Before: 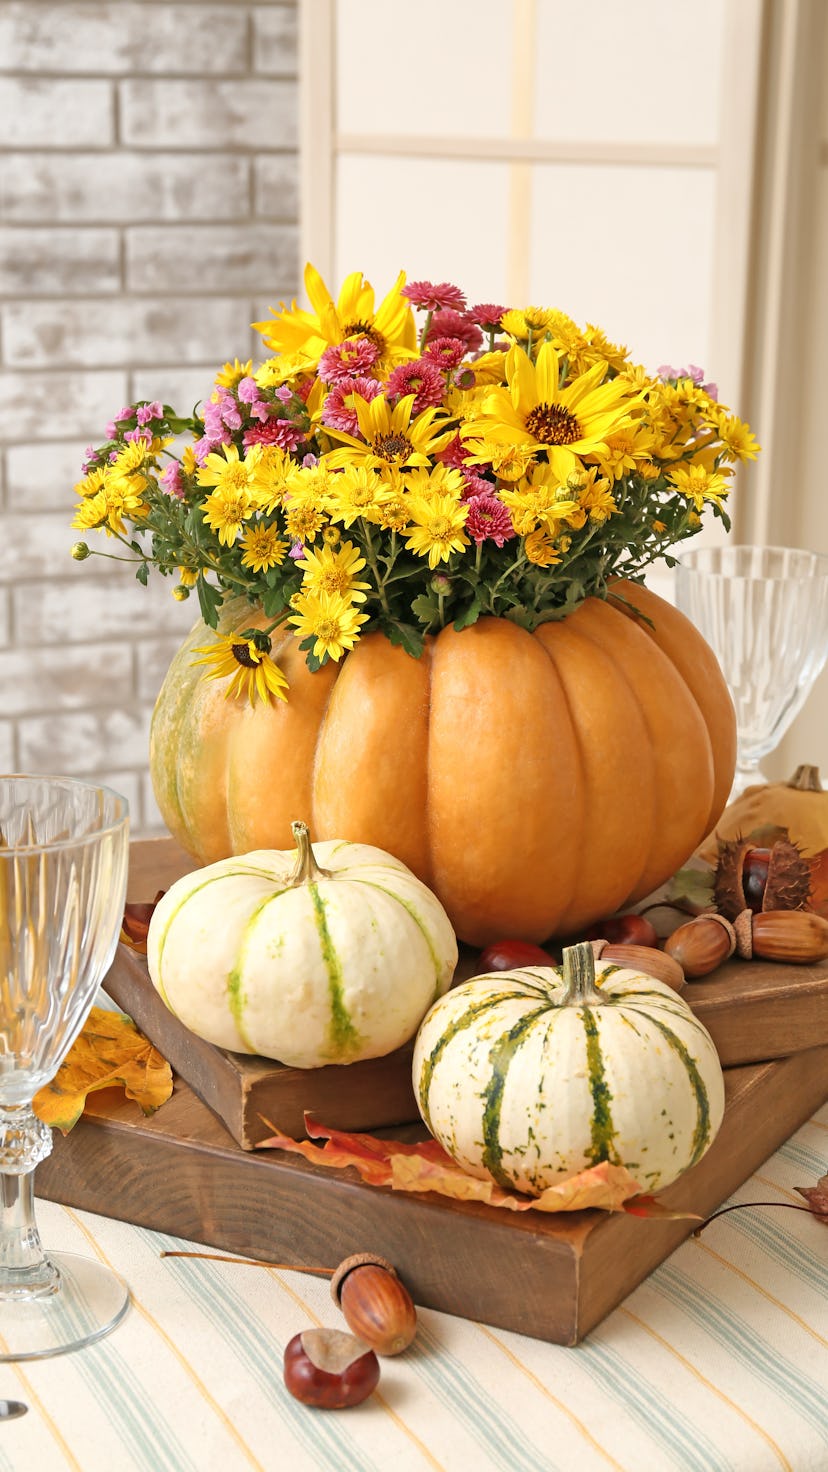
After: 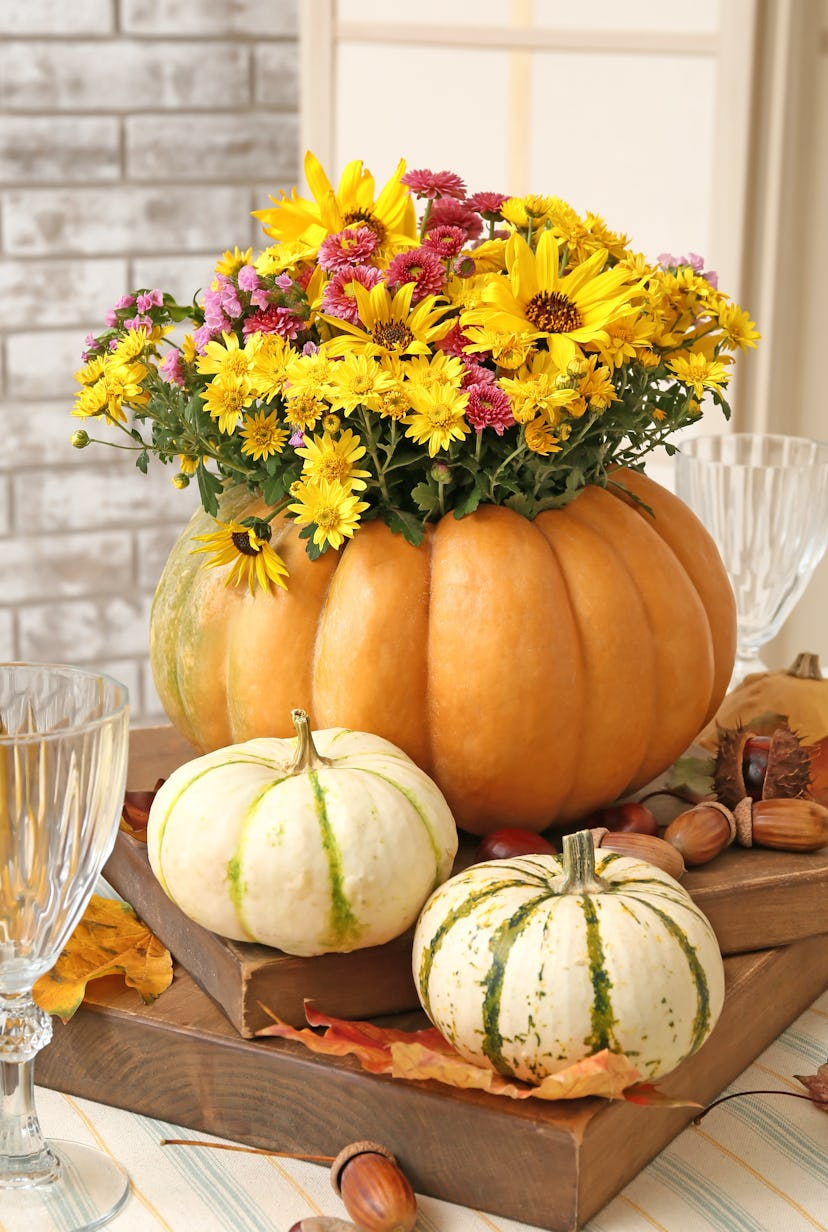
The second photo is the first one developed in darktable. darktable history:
crop: top 7.625%, bottom 8.027%
